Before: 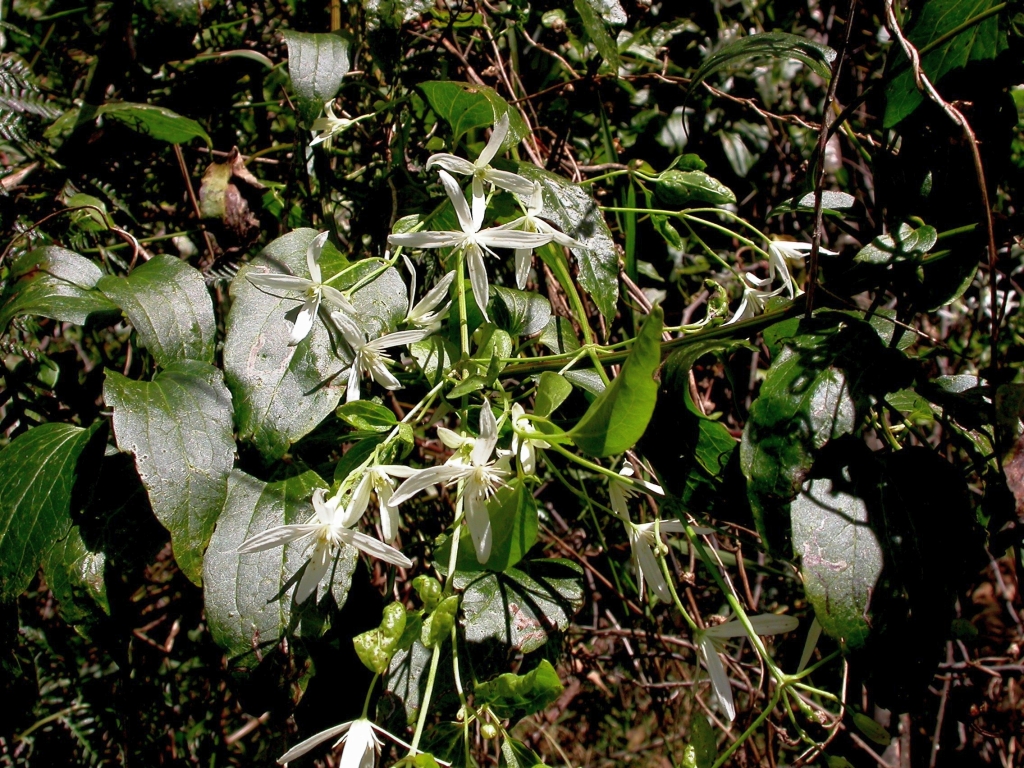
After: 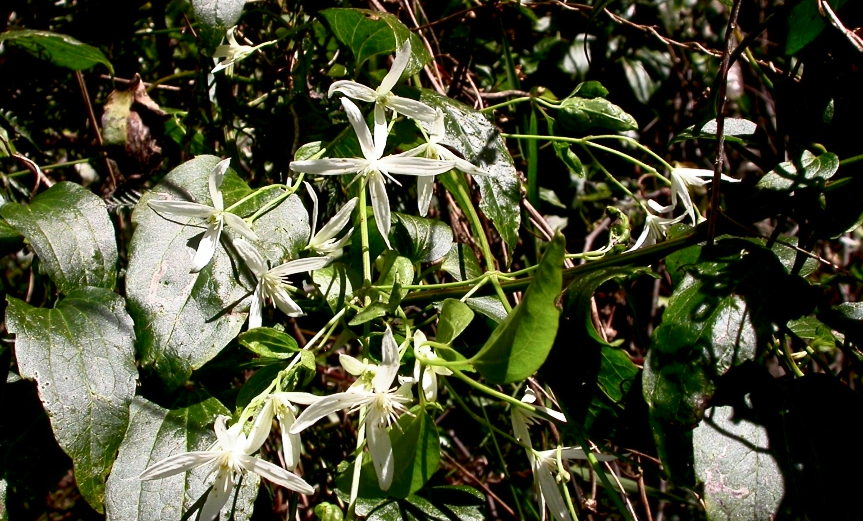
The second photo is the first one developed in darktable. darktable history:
crop and rotate: left 9.629%, top 9.541%, right 6.02%, bottom 22.562%
contrast brightness saturation: contrast 0.286
